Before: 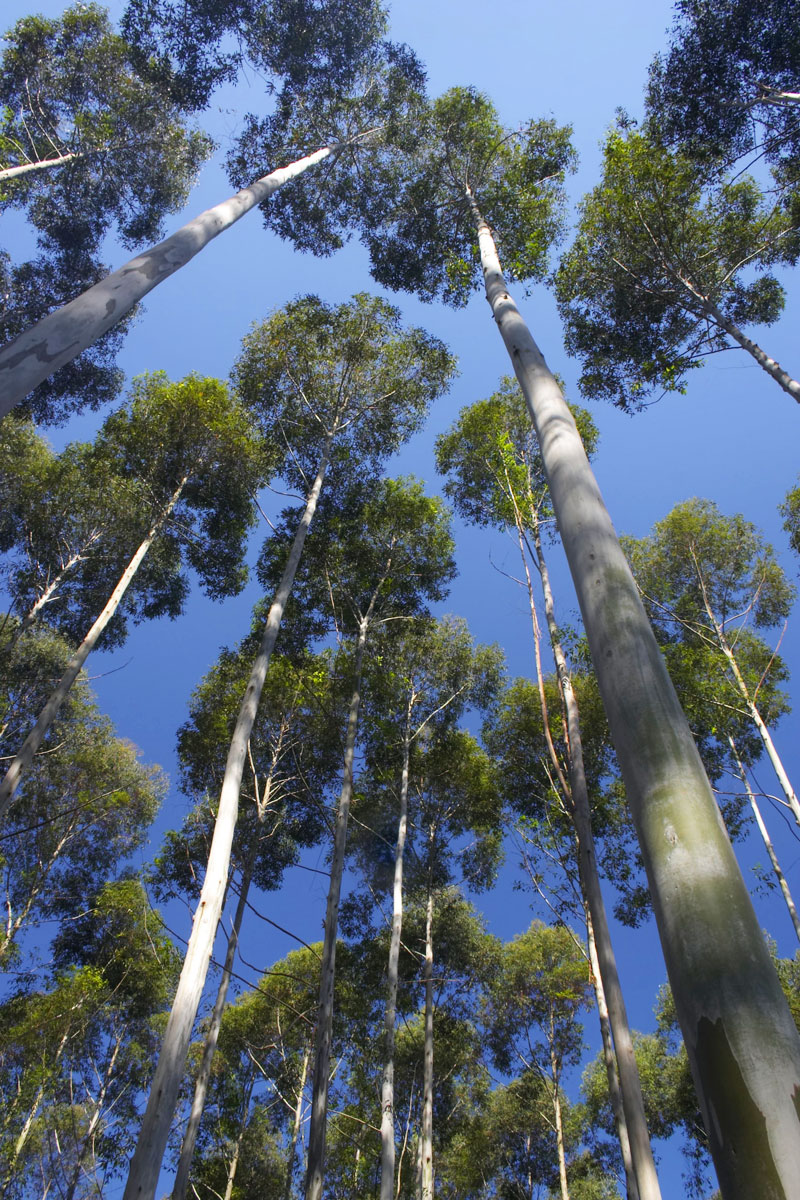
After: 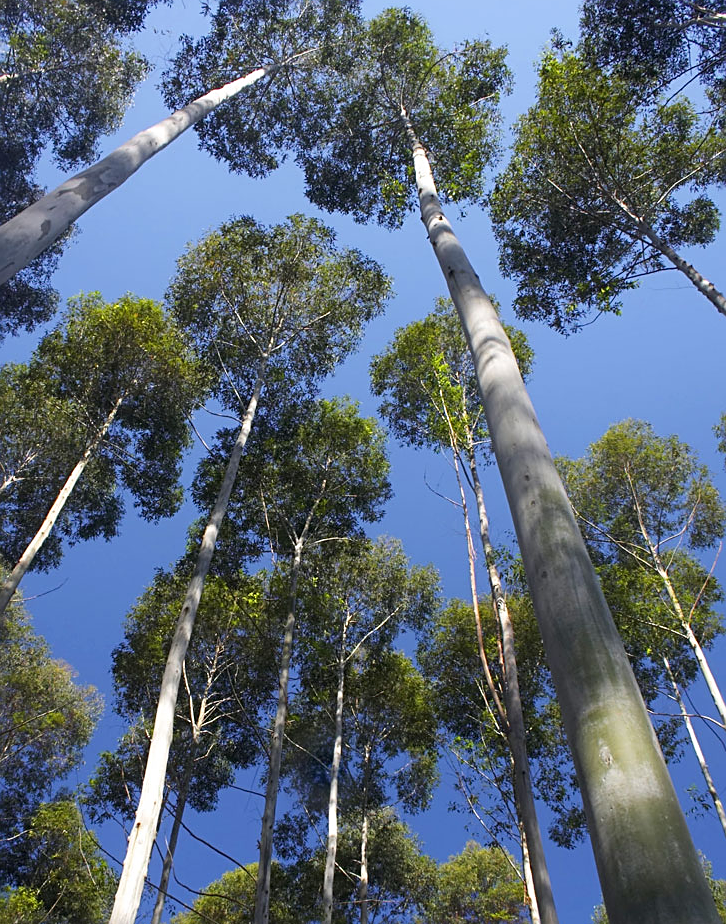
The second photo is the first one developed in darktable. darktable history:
sharpen: on, module defaults
crop: left 8.155%, top 6.611%, bottom 15.385%
